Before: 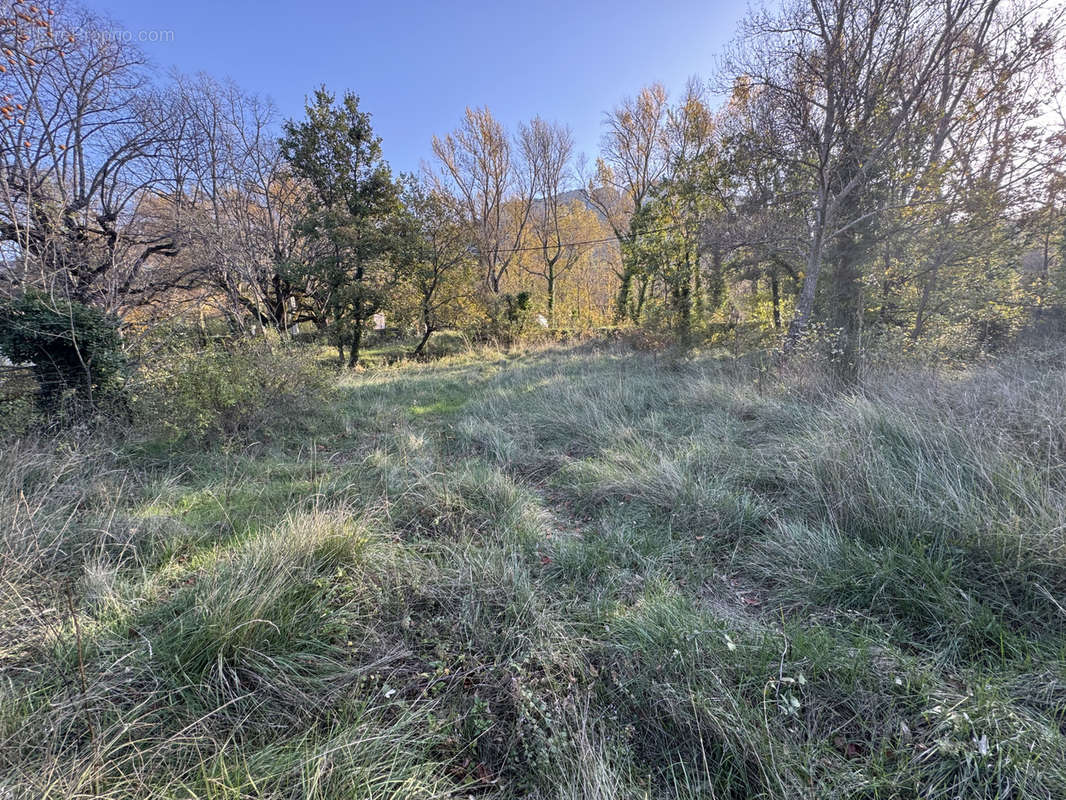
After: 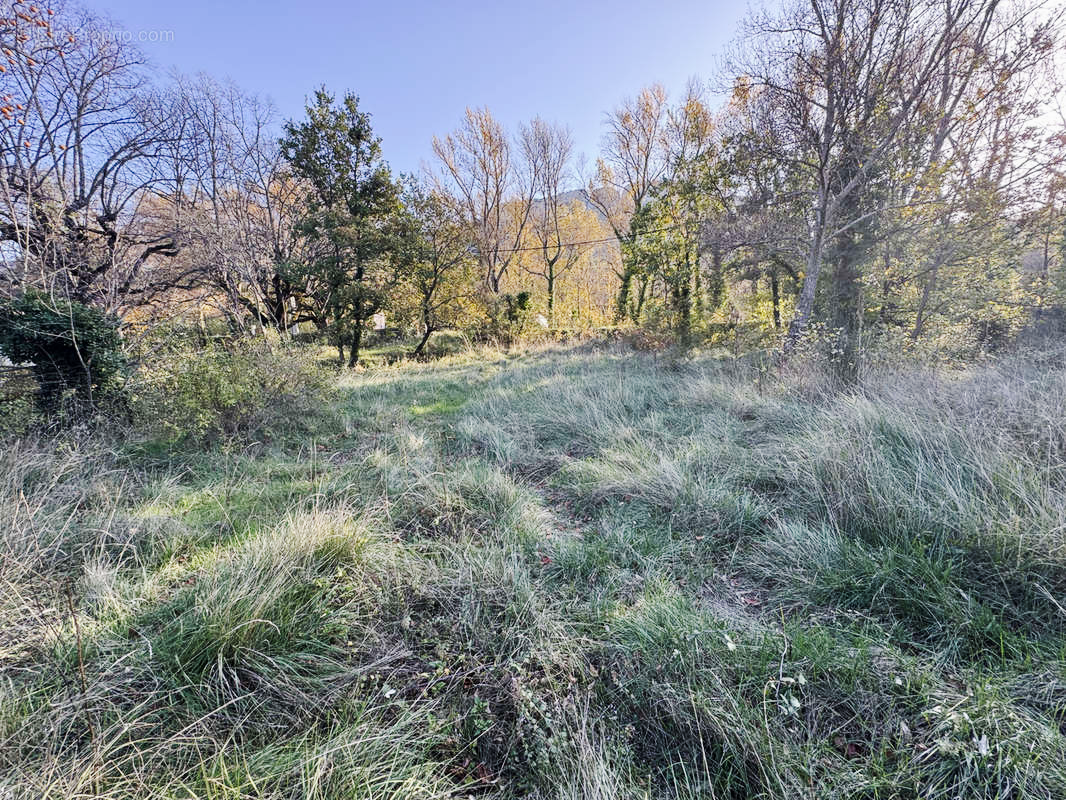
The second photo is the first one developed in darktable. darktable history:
tone curve: curves: ch0 [(0, 0) (0.071, 0.06) (0.253, 0.242) (0.437, 0.498) (0.55, 0.644) (0.657, 0.749) (0.823, 0.876) (1, 0.99)]; ch1 [(0, 0) (0.346, 0.307) (0.408, 0.369) (0.453, 0.457) (0.476, 0.489) (0.502, 0.493) (0.521, 0.515) (0.537, 0.531) (0.612, 0.641) (0.676, 0.728) (1, 1)]; ch2 [(0, 0) (0.346, 0.34) (0.434, 0.46) (0.485, 0.494) (0.5, 0.494) (0.511, 0.504) (0.537, 0.551) (0.579, 0.599) (0.625, 0.686) (1, 1)], preserve colors none
